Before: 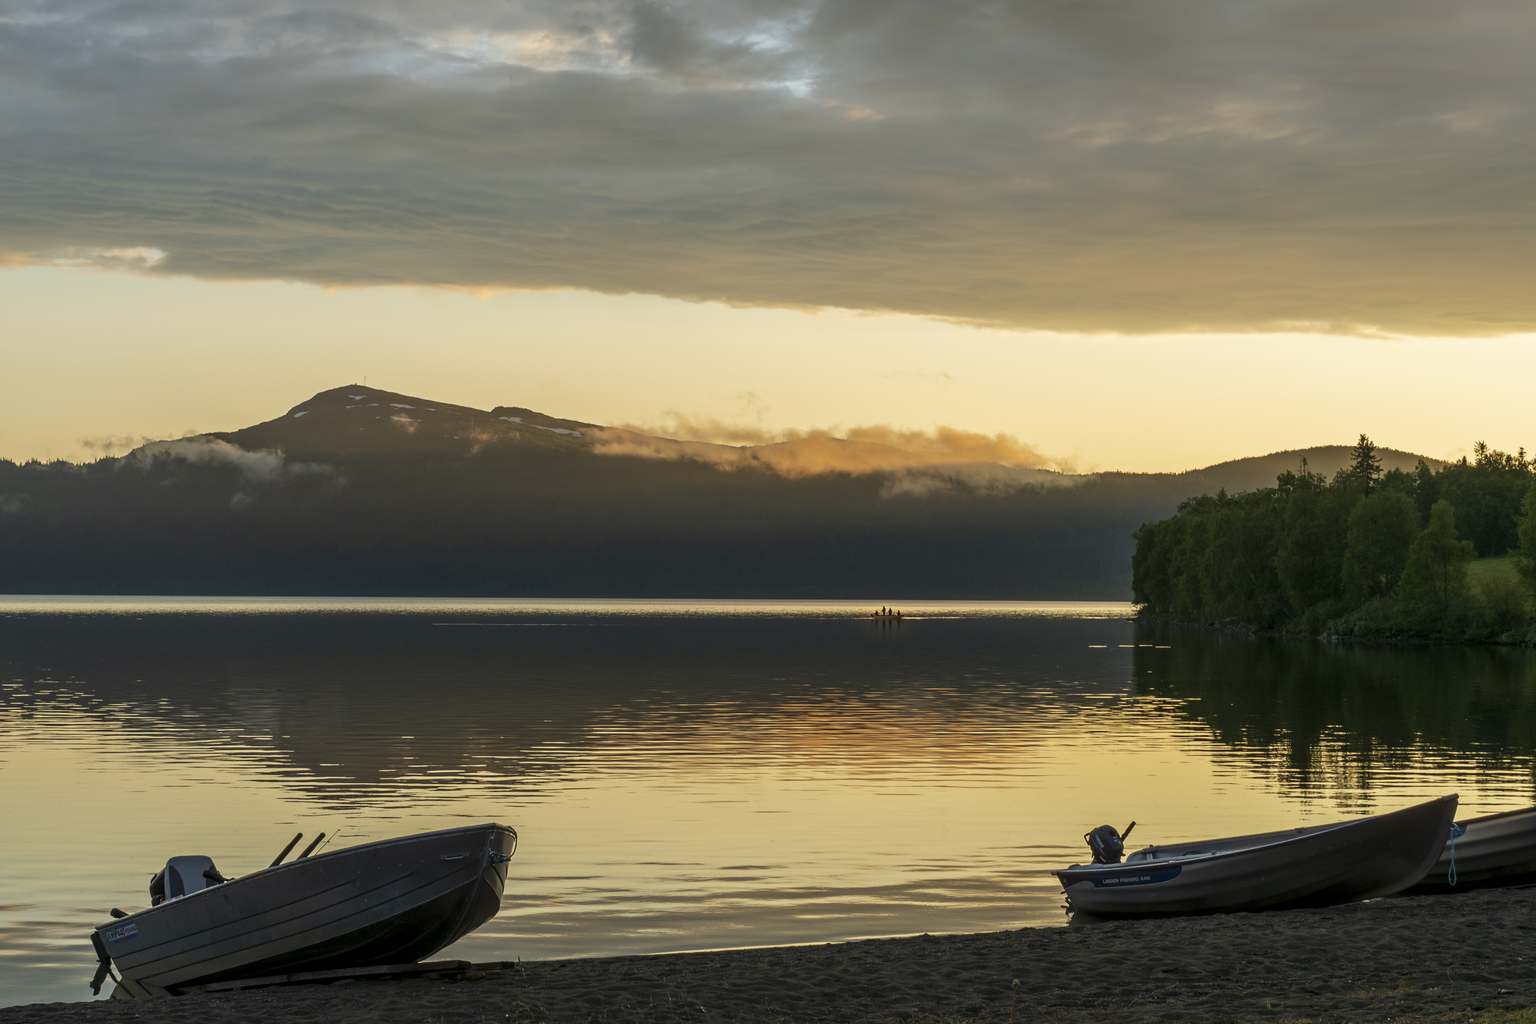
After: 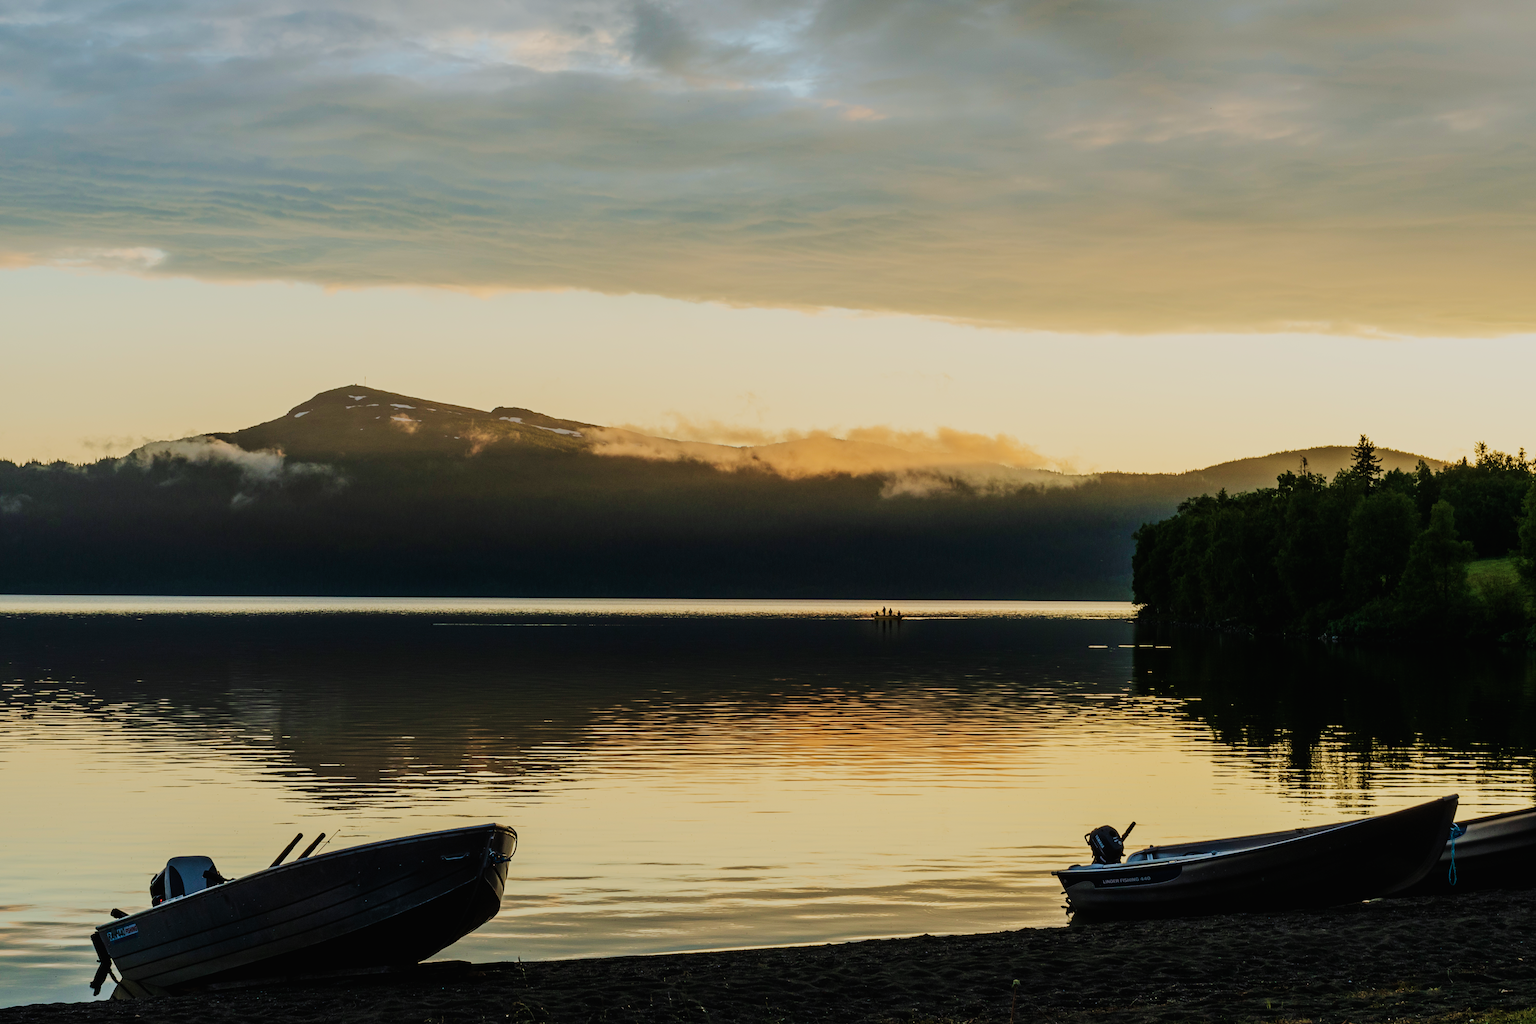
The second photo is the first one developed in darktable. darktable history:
velvia: on, module defaults
filmic rgb: black relative exposure -6.77 EV, white relative exposure 5.83 EV, hardness 2.69
color calibration: x 0.355, y 0.368, temperature 4719.93 K
tone curve: curves: ch0 [(0, 0.01) (0.097, 0.07) (0.204, 0.173) (0.447, 0.517) (0.539, 0.624) (0.733, 0.791) (0.879, 0.898) (1, 0.98)]; ch1 [(0, 0) (0.393, 0.415) (0.447, 0.448) (0.485, 0.494) (0.523, 0.509) (0.545, 0.544) (0.574, 0.578) (0.648, 0.674) (1, 1)]; ch2 [(0, 0) (0.369, 0.388) (0.449, 0.431) (0.499, 0.5) (0.521, 0.517) (0.53, 0.54) (0.564, 0.569) (0.674, 0.735) (1, 1)], preserve colors none
